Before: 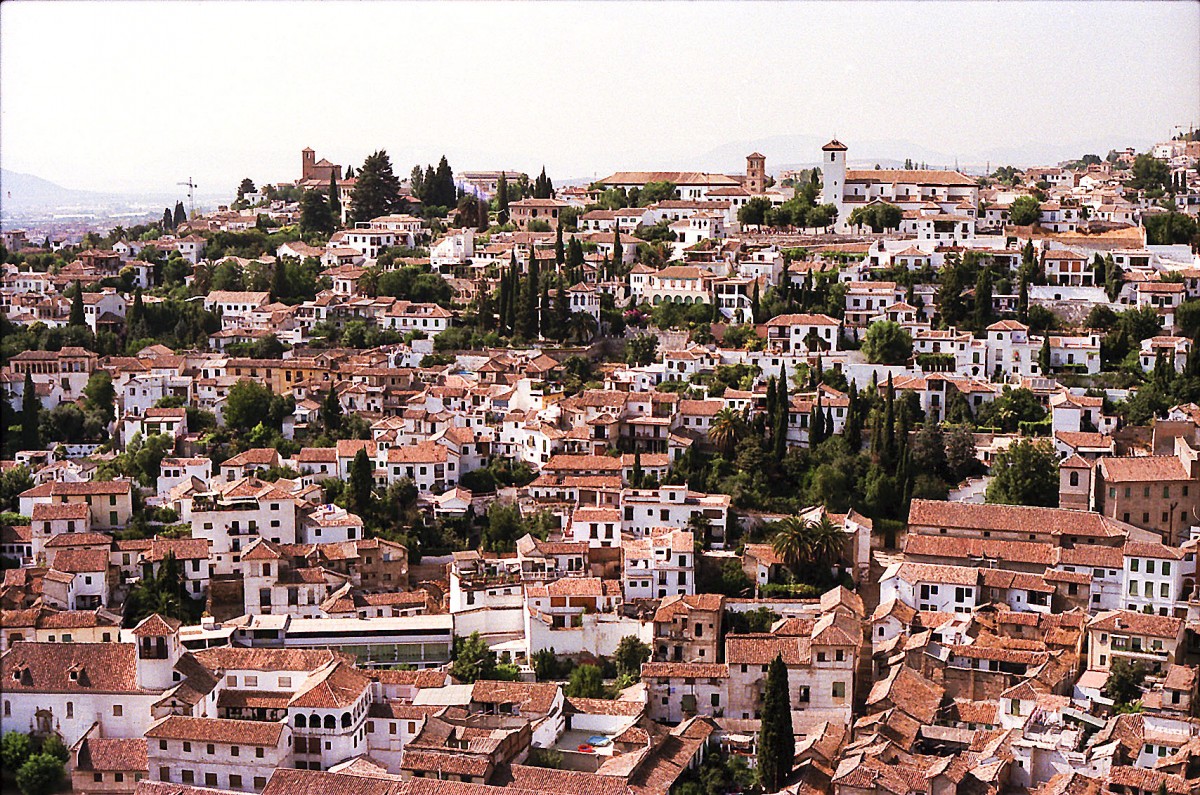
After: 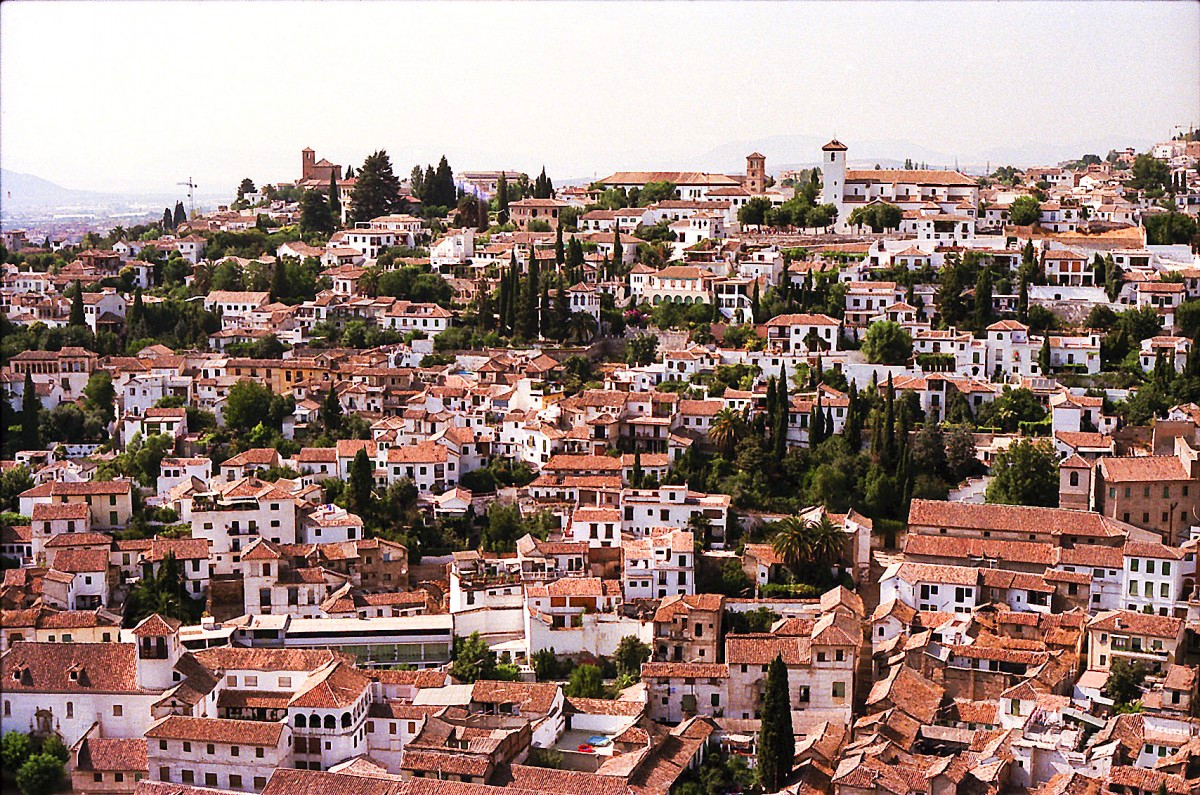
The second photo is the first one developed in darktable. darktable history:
contrast brightness saturation: contrast 0.037, saturation 0.158
